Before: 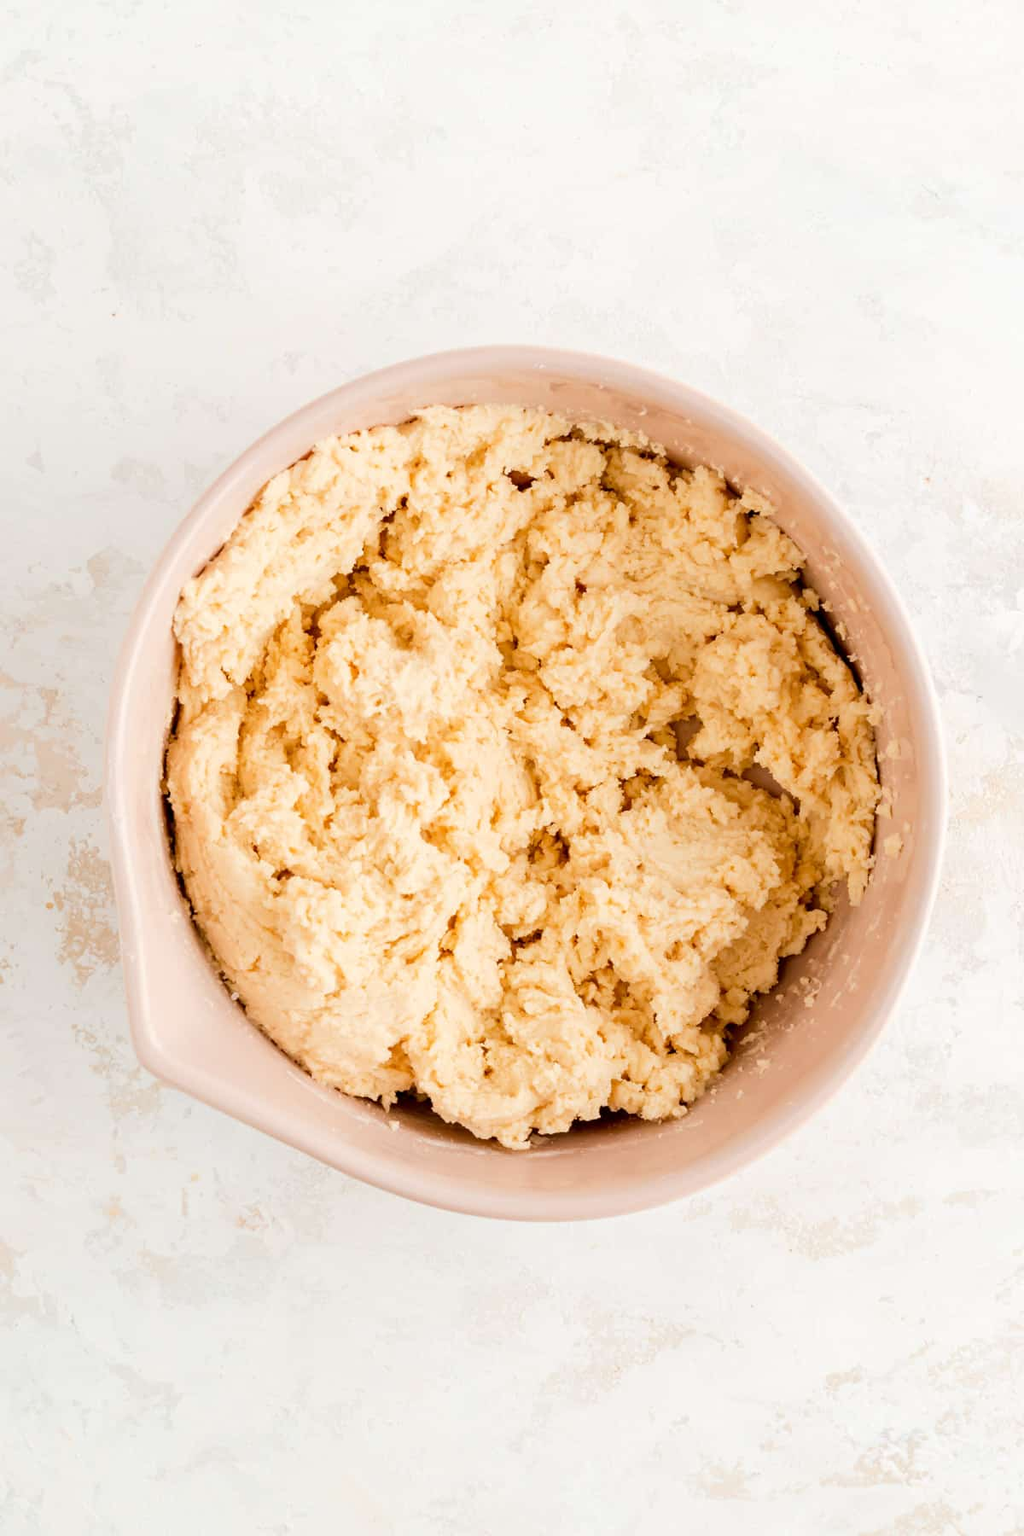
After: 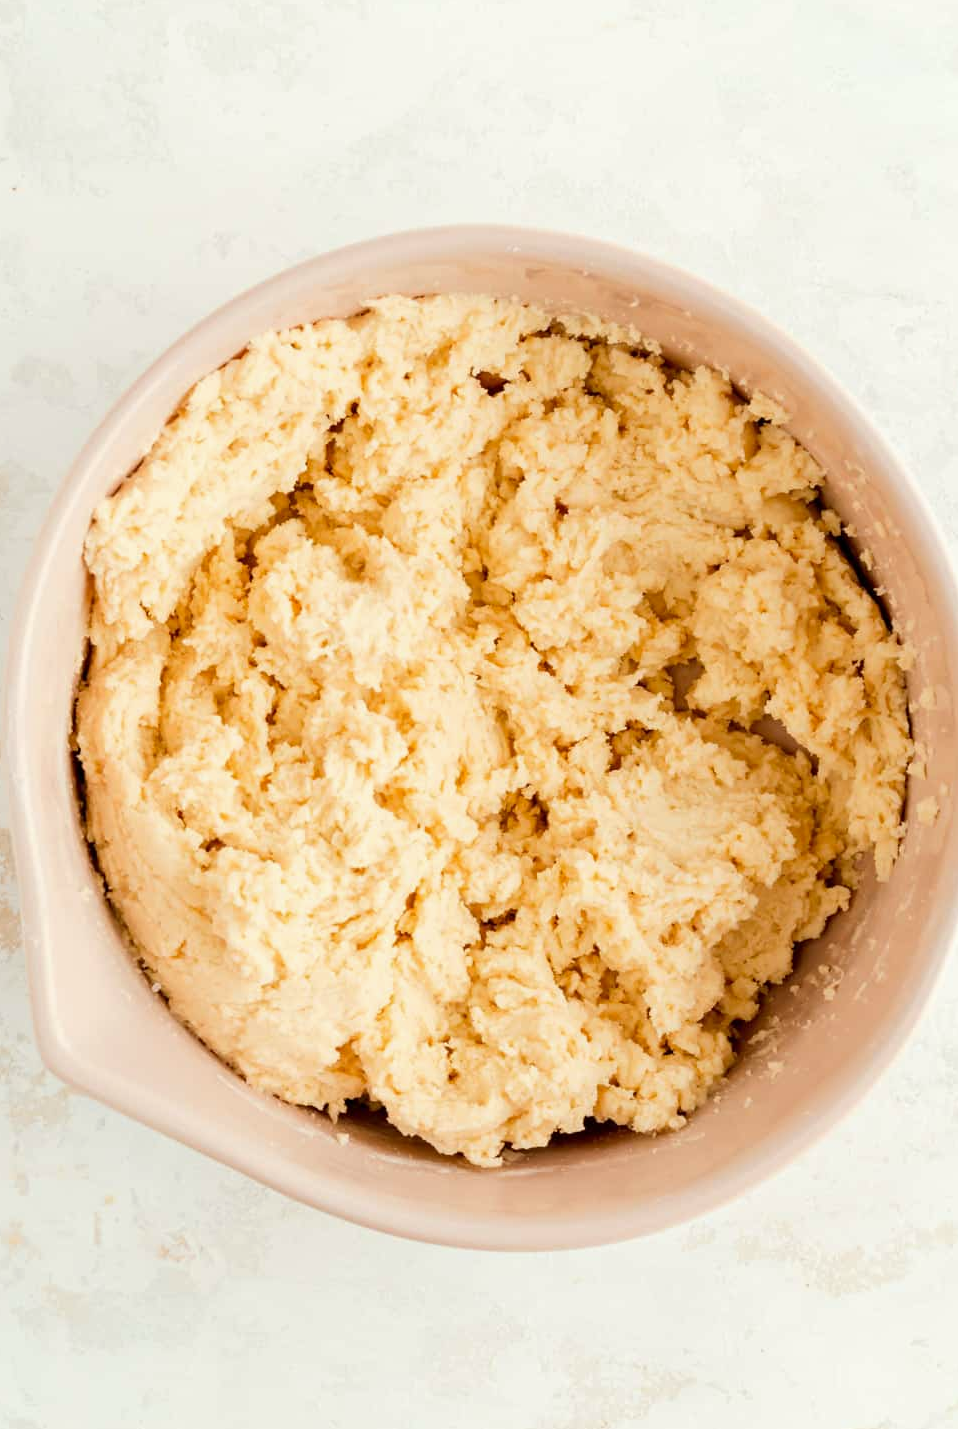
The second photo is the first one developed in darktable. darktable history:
crop and rotate: left 9.984%, top 10.018%, right 10.101%, bottom 10.554%
color correction: highlights a* -2.49, highlights b* 2.61
